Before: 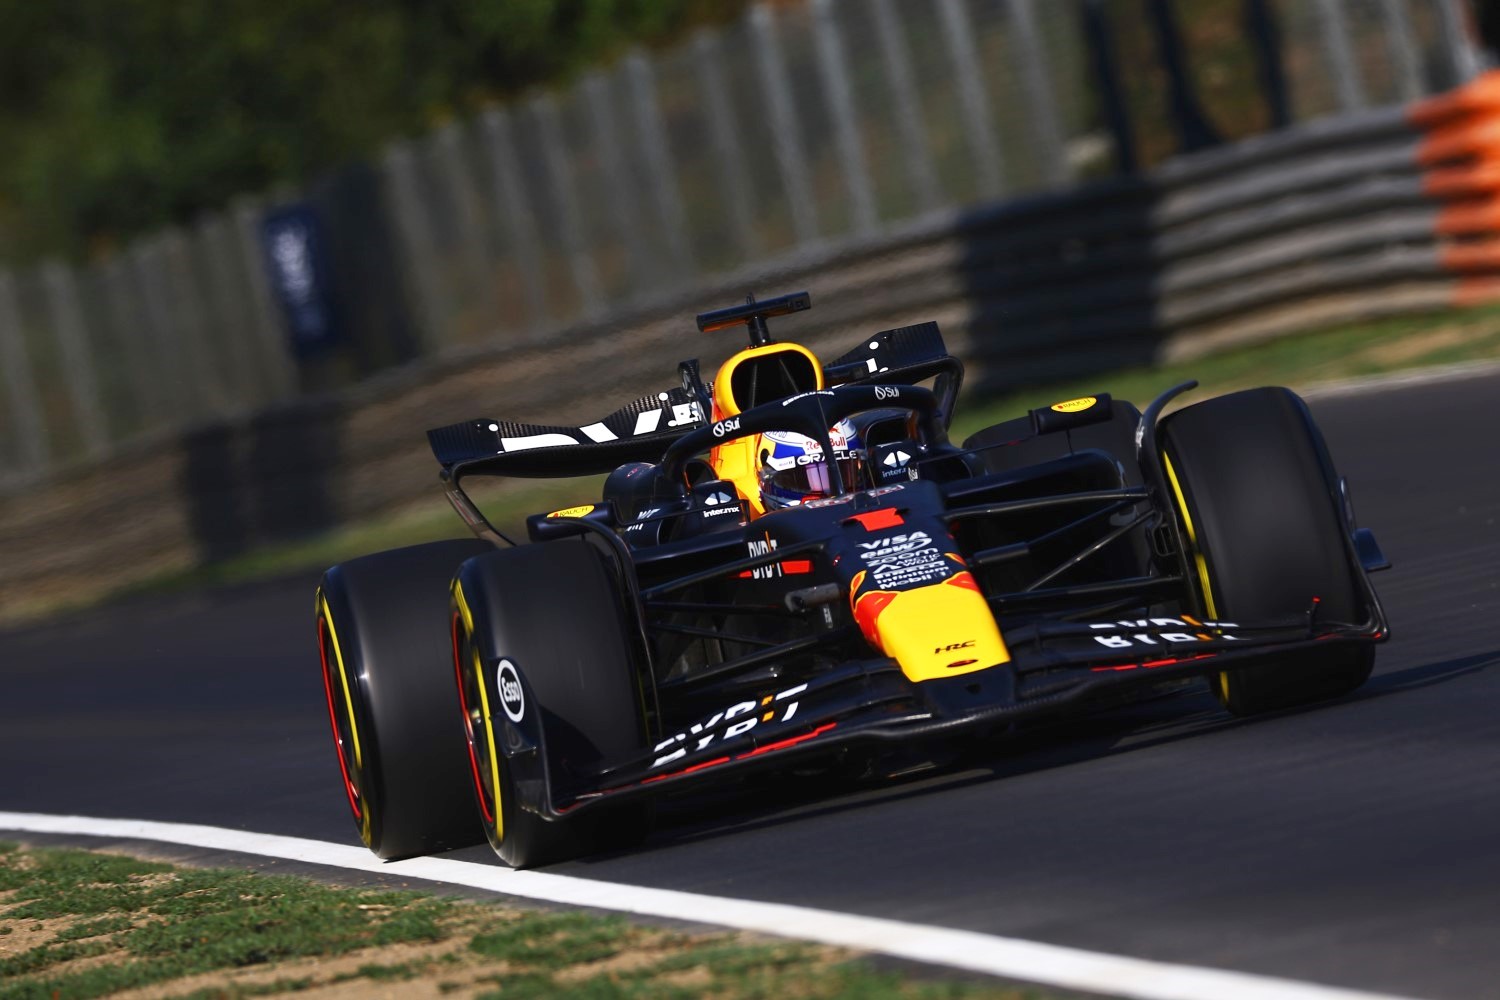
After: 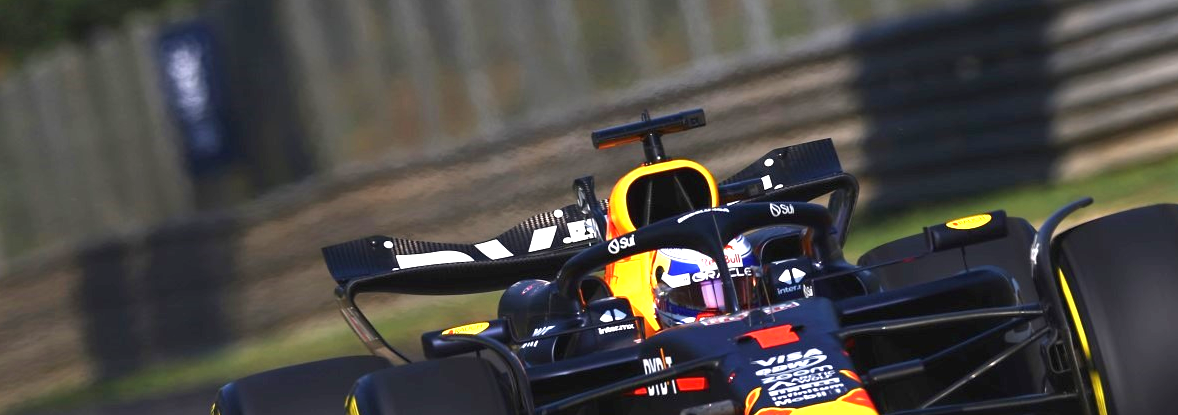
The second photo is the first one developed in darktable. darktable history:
crop: left 7.036%, top 18.398%, right 14.379%, bottom 40.043%
exposure: black level correction 0, exposure 1 EV, compensate exposure bias true, compensate highlight preservation false
